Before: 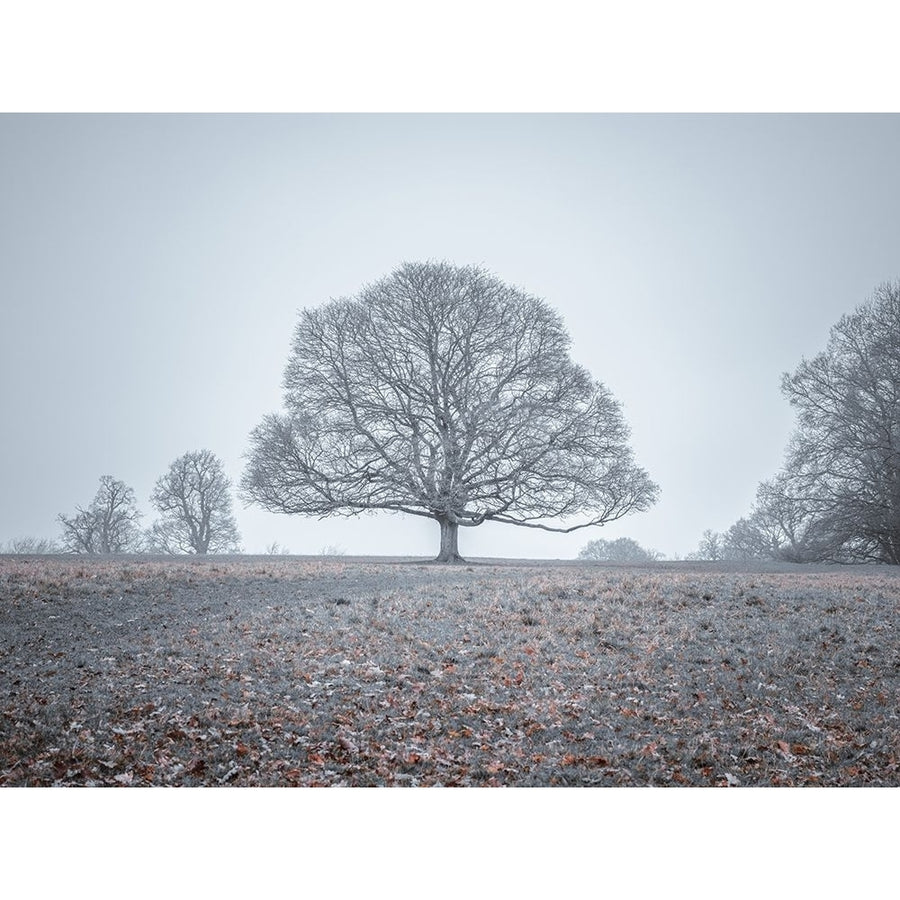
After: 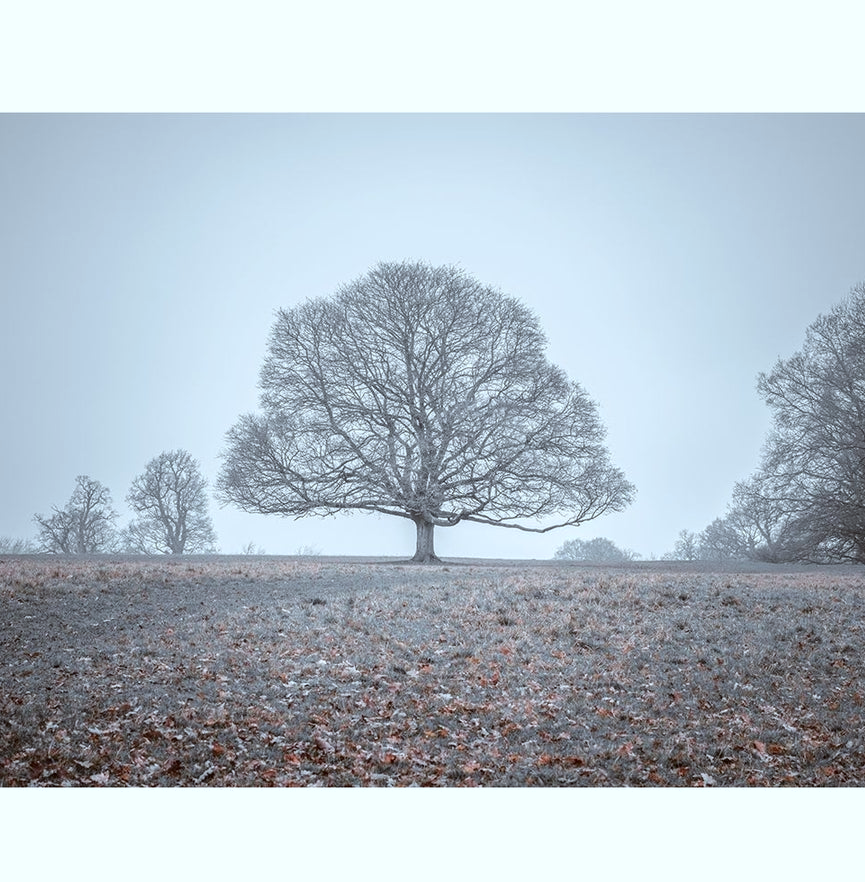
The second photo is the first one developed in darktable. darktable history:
color correction: highlights a* -3.54, highlights b* -6.7, shadows a* 3.28, shadows b* 5.21
crop and rotate: left 2.703%, right 1.127%, bottom 1.949%
